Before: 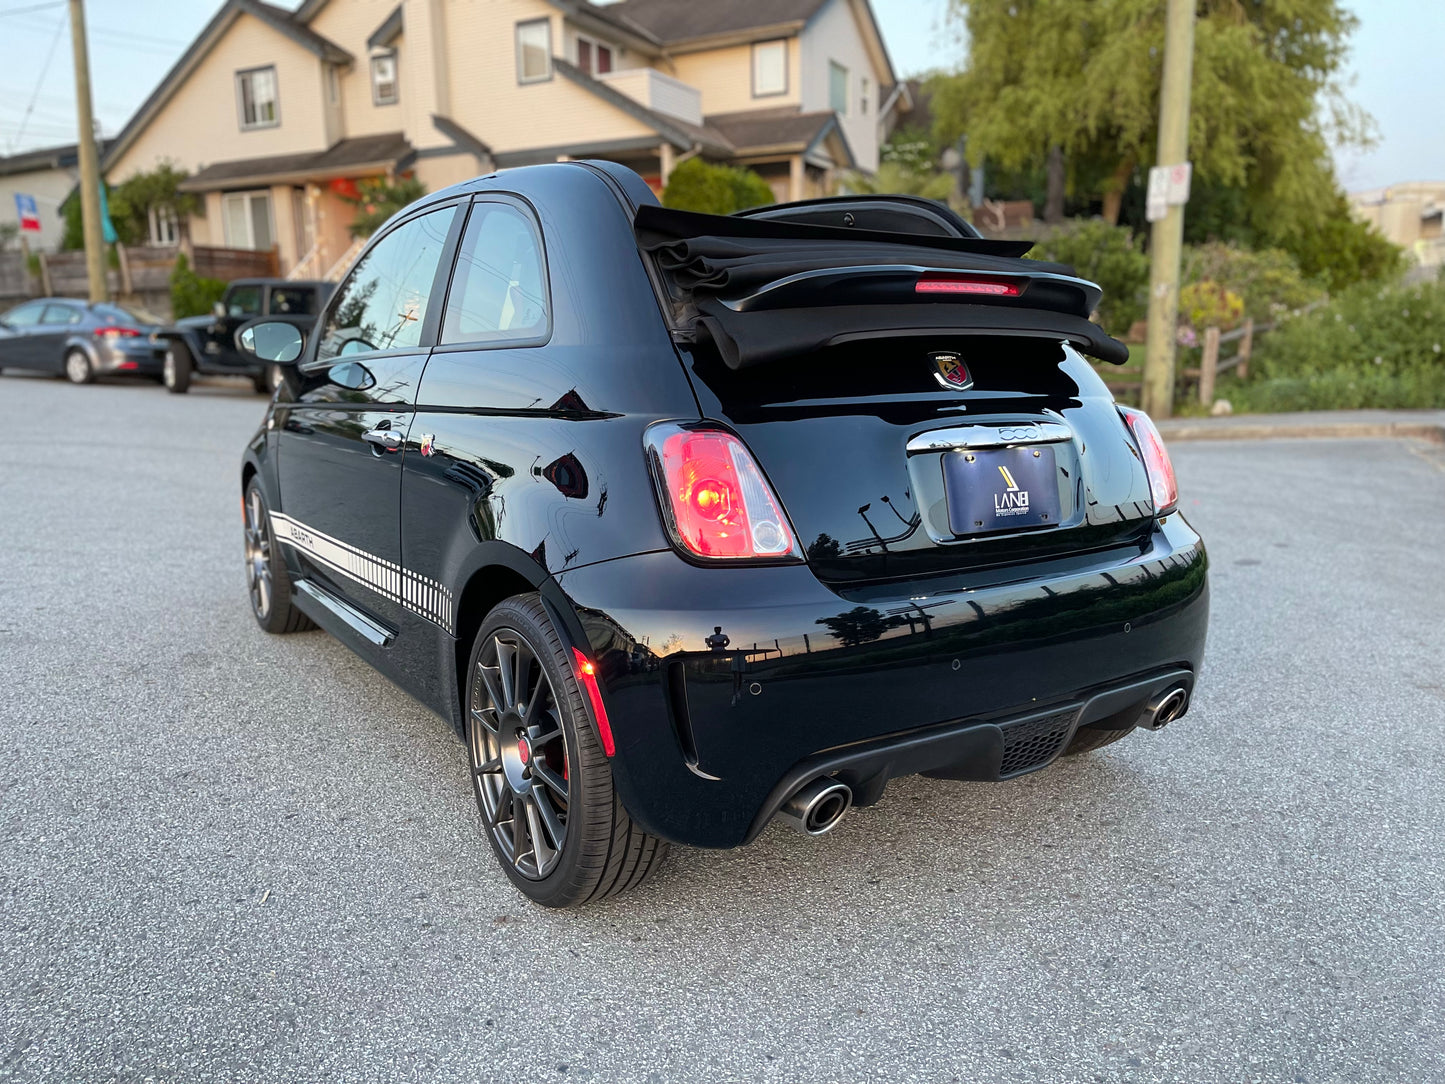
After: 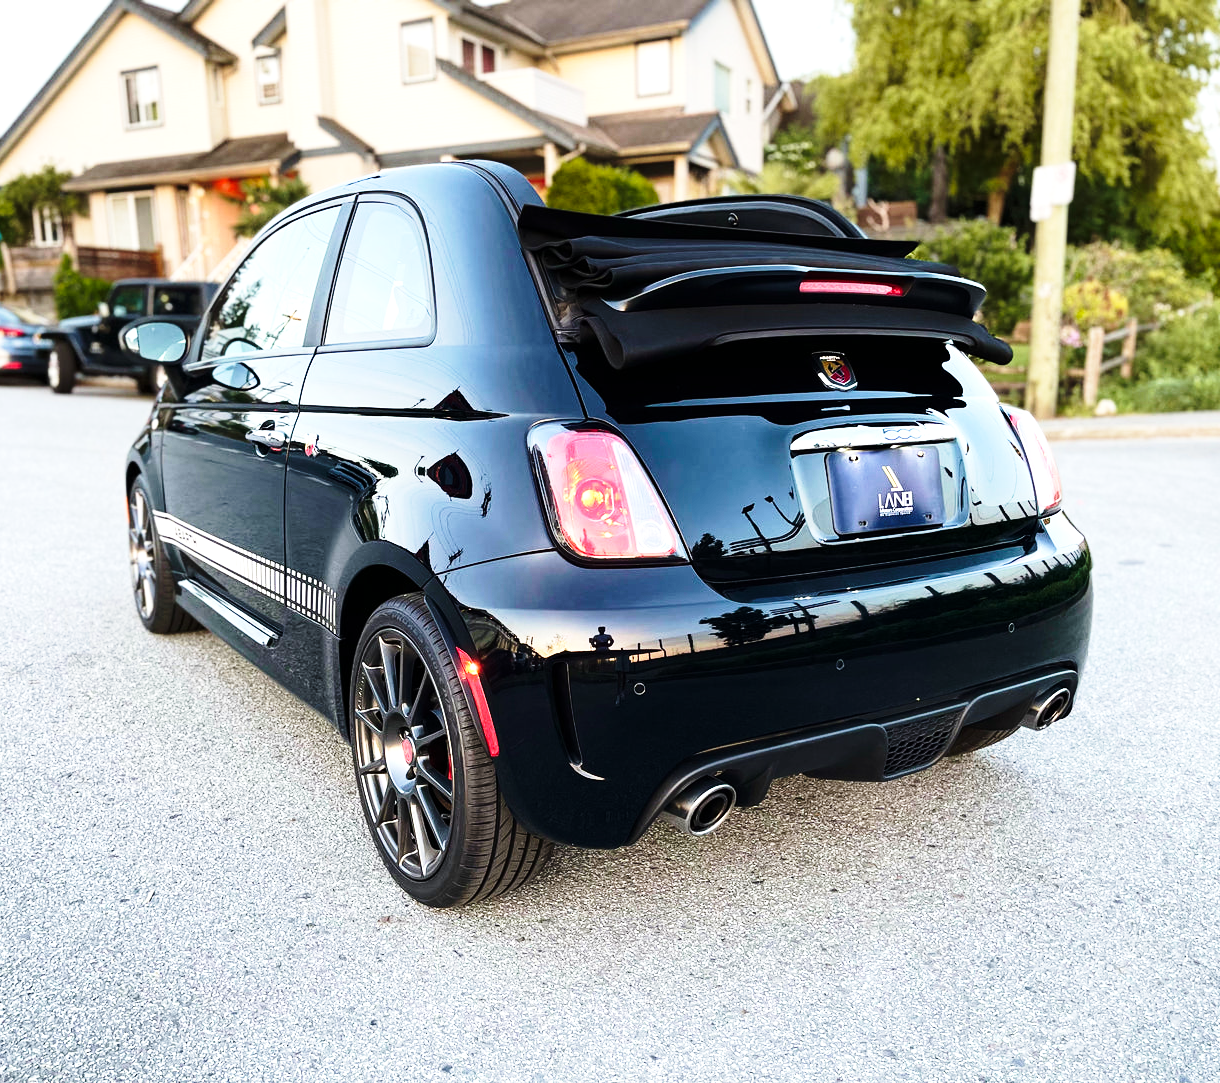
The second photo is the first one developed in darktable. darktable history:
velvia: on, module defaults
crop: left 8.05%, right 7.518%
base curve: curves: ch0 [(0, 0) (0.028, 0.03) (0.121, 0.232) (0.46, 0.748) (0.859, 0.968) (1, 1)], preserve colors none
tone equalizer: -8 EV -0.755 EV, -7 EV -0.713 EV, -6 EV -0.622 EV, -5 EV -0.41 EV, -3 EV 0.373 EV, -2 EV 0.6 EV, -1 EV 0.685 EV, +0 EV 0.732 EV, edges refinement/feathering 500, mask exposure compensation -1.57 EV, preserve details no
